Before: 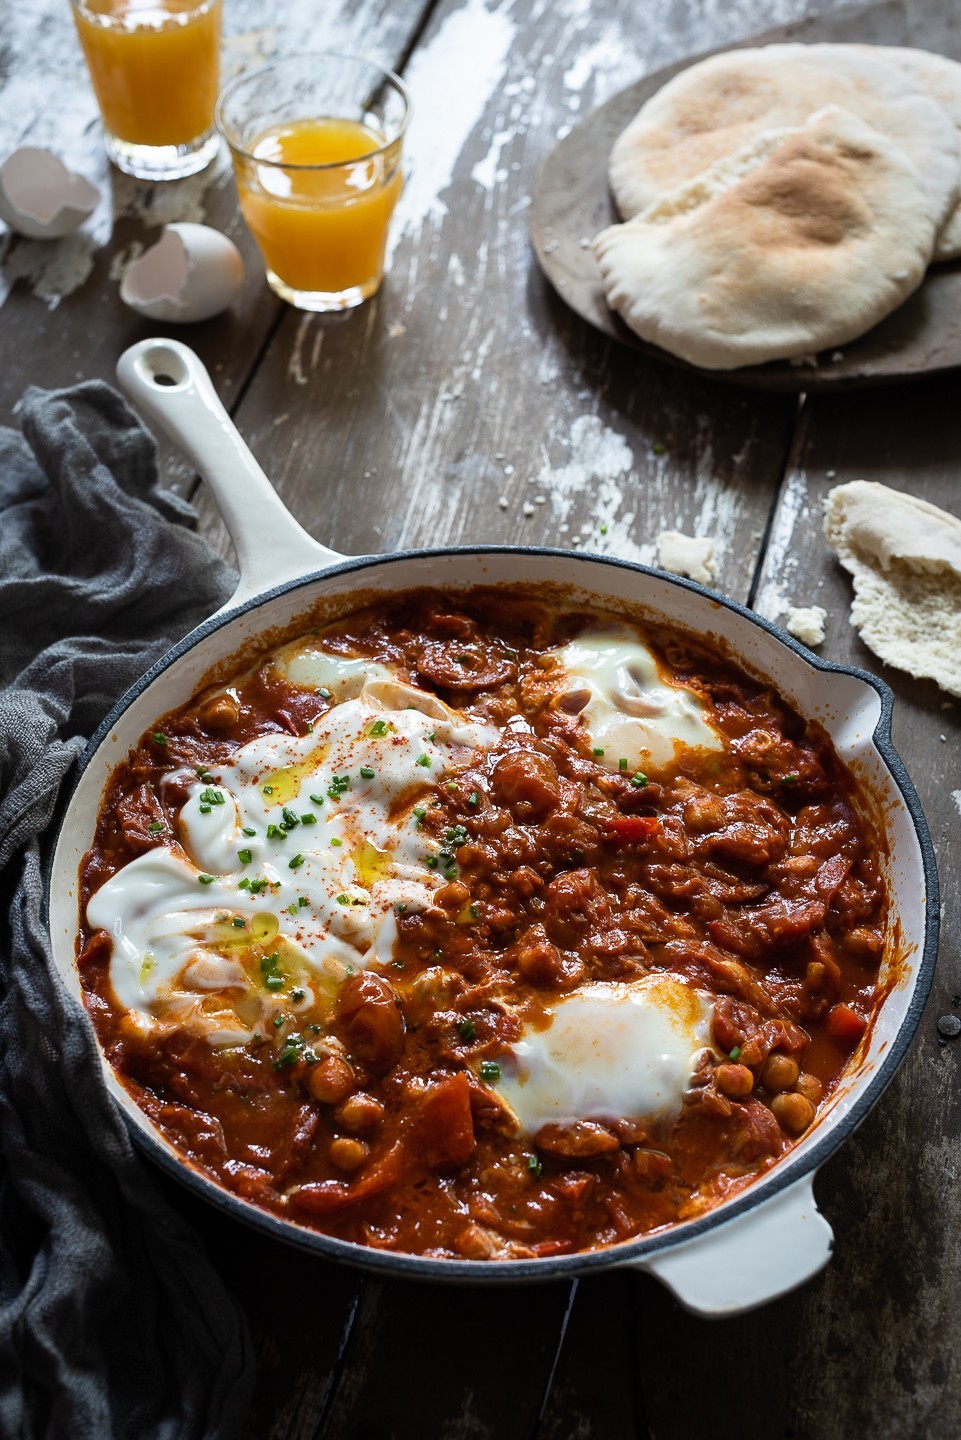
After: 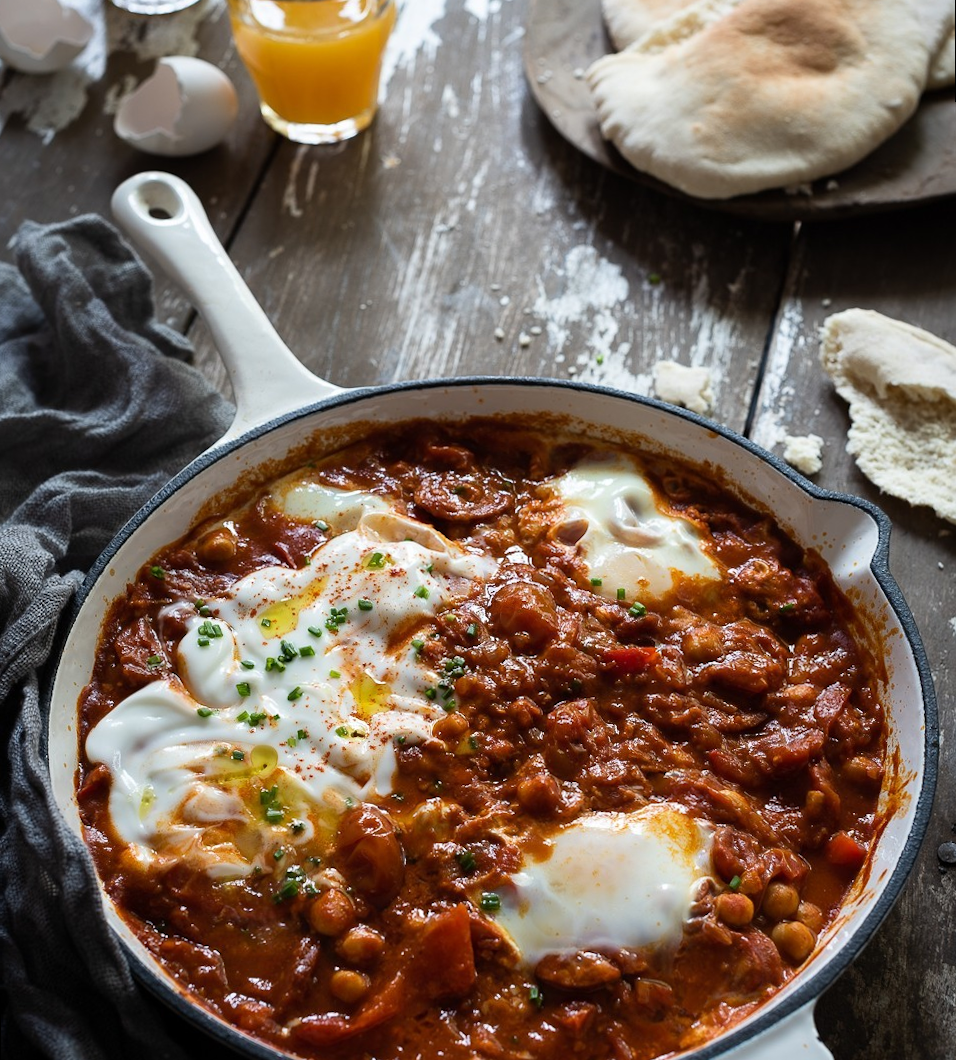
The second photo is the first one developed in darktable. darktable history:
rotate and perspective: rotation -0.45°, automatic cropping original format, crop left 0.008, crop right 0.992, crop top 0.012, crop bottom 0.988
crop: top 11.038%, bottom 13.962%
